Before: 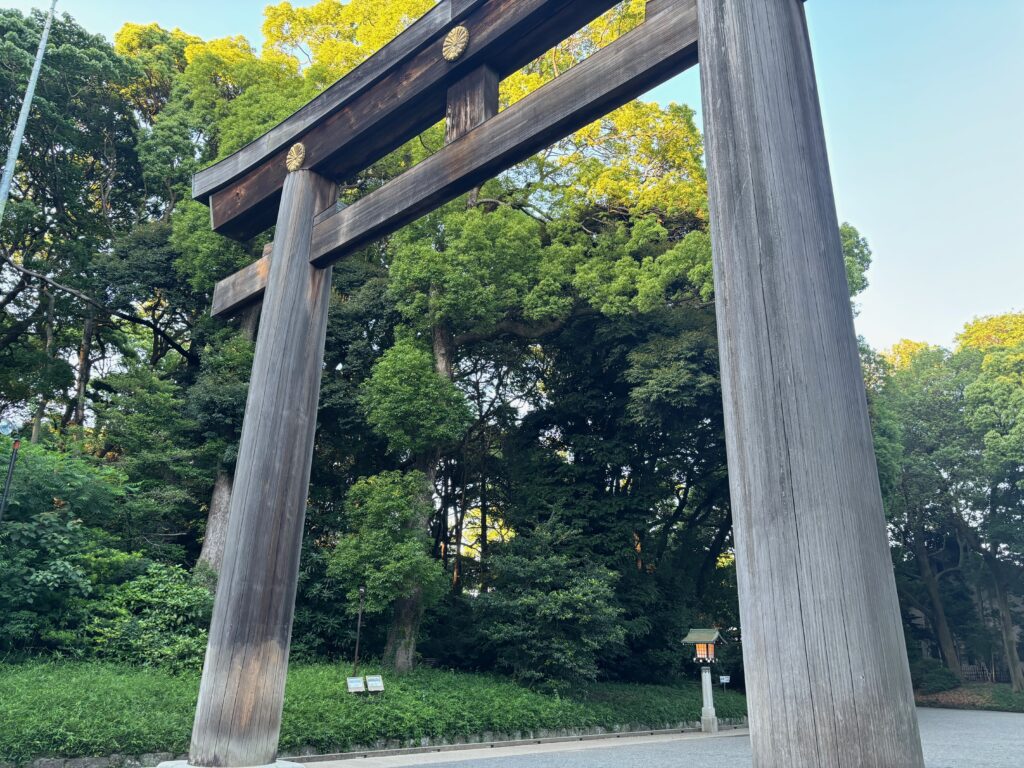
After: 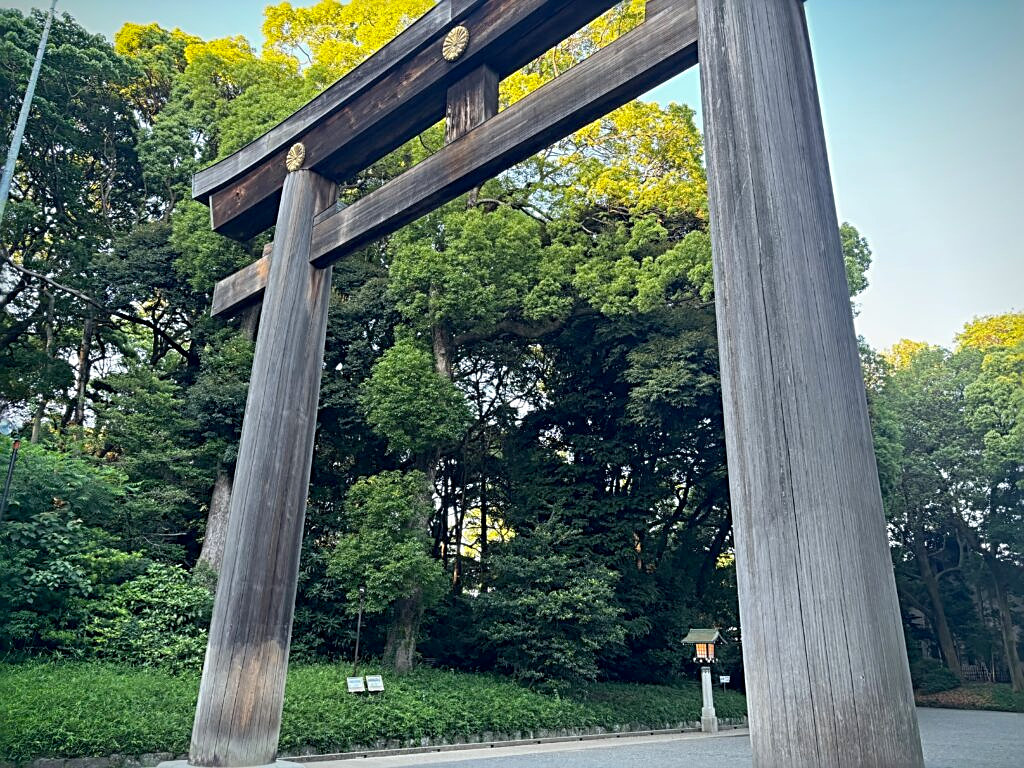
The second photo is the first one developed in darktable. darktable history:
vignetting: fall-off start 88.53%, fall-off radius 44.2%, saturation 0.376, width/height ratio 1.161
sharpen: radius 2.543, amount 0.636
